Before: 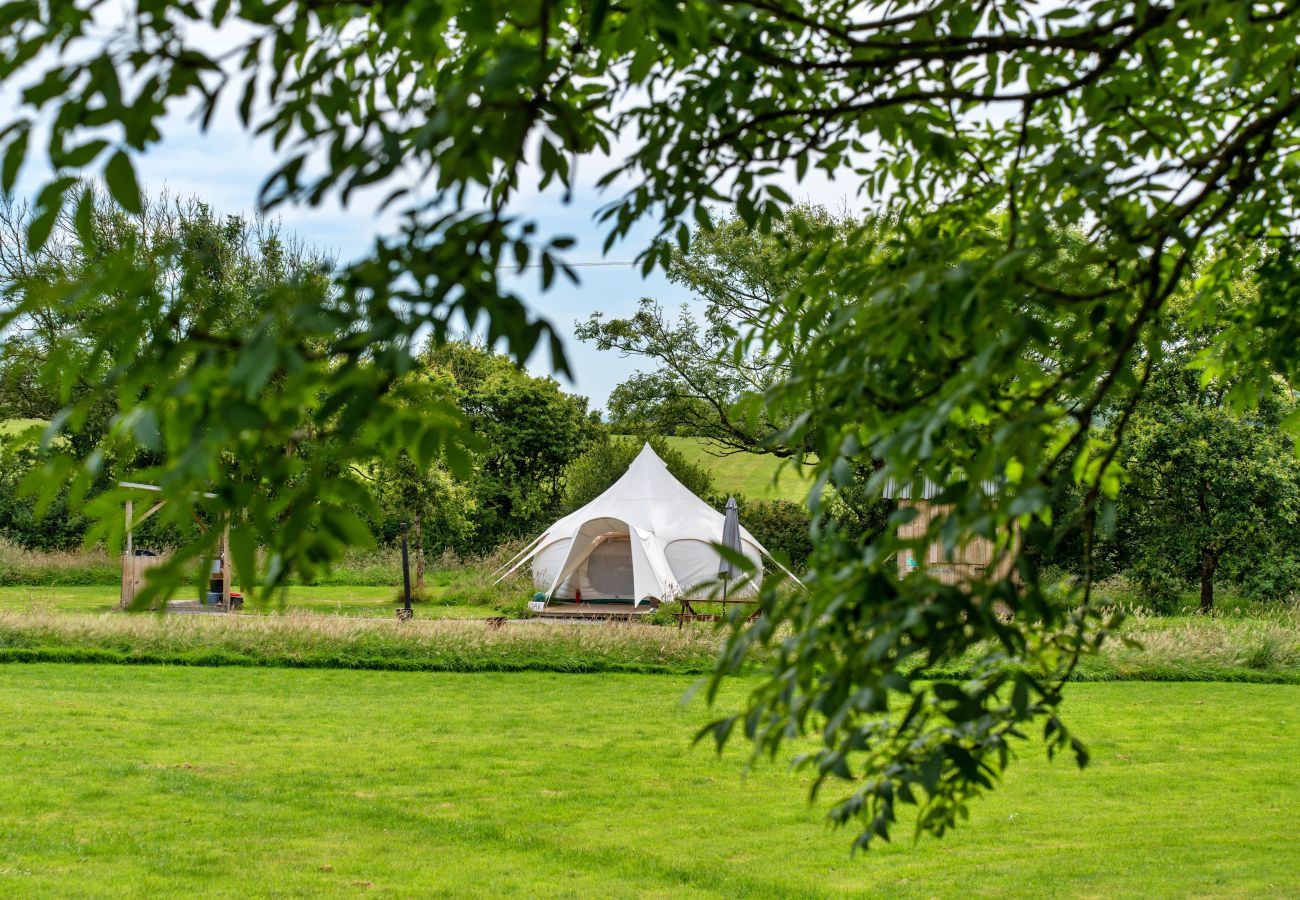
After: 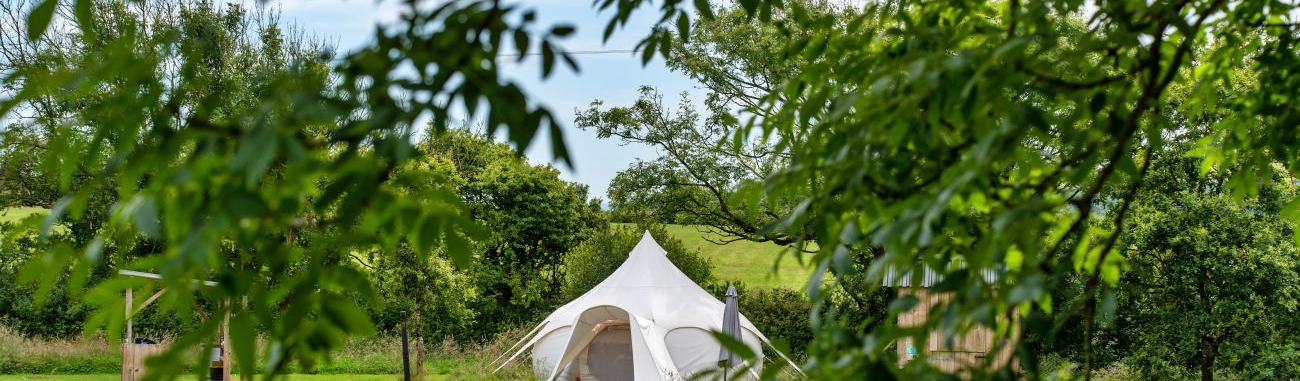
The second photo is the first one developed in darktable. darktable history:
crop and rotate: top 23.588%, bottom 34.049%
shadows and highlights: shadows 20.37, highlights -20.59, soften with gaussian
